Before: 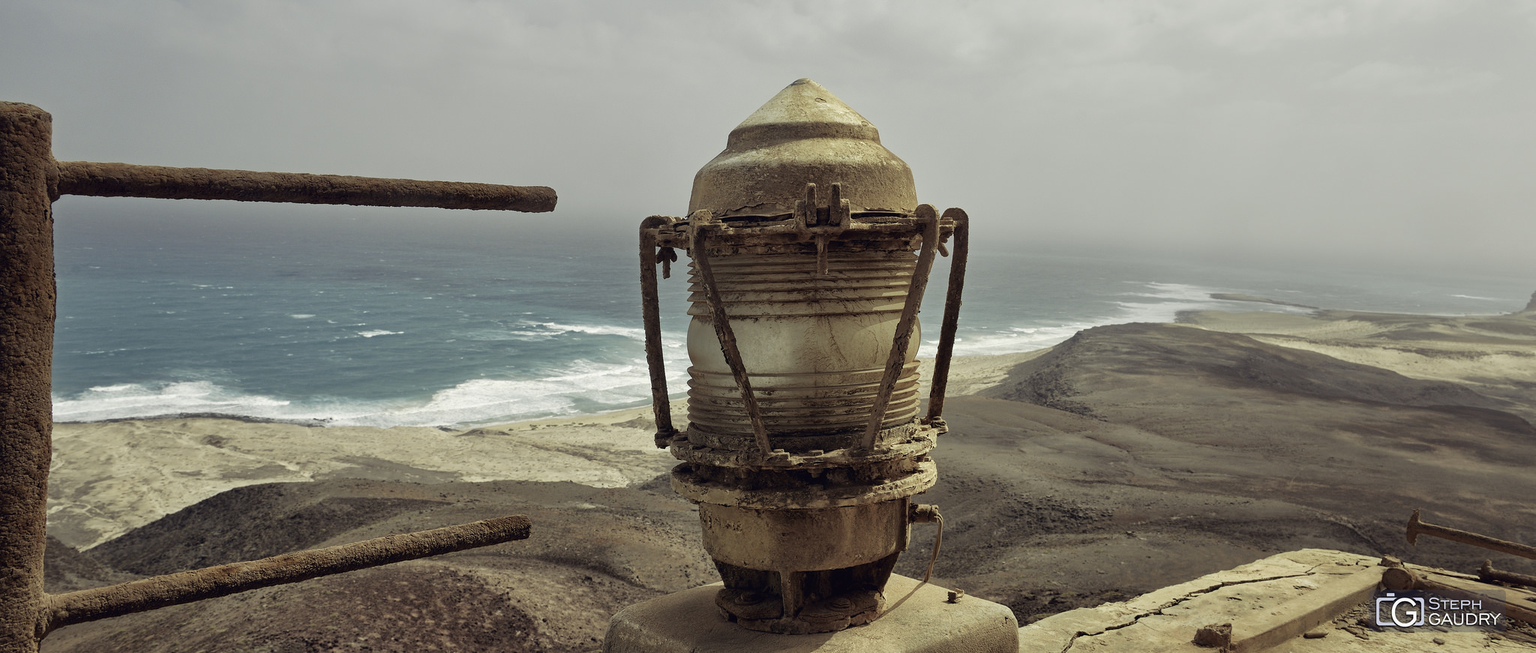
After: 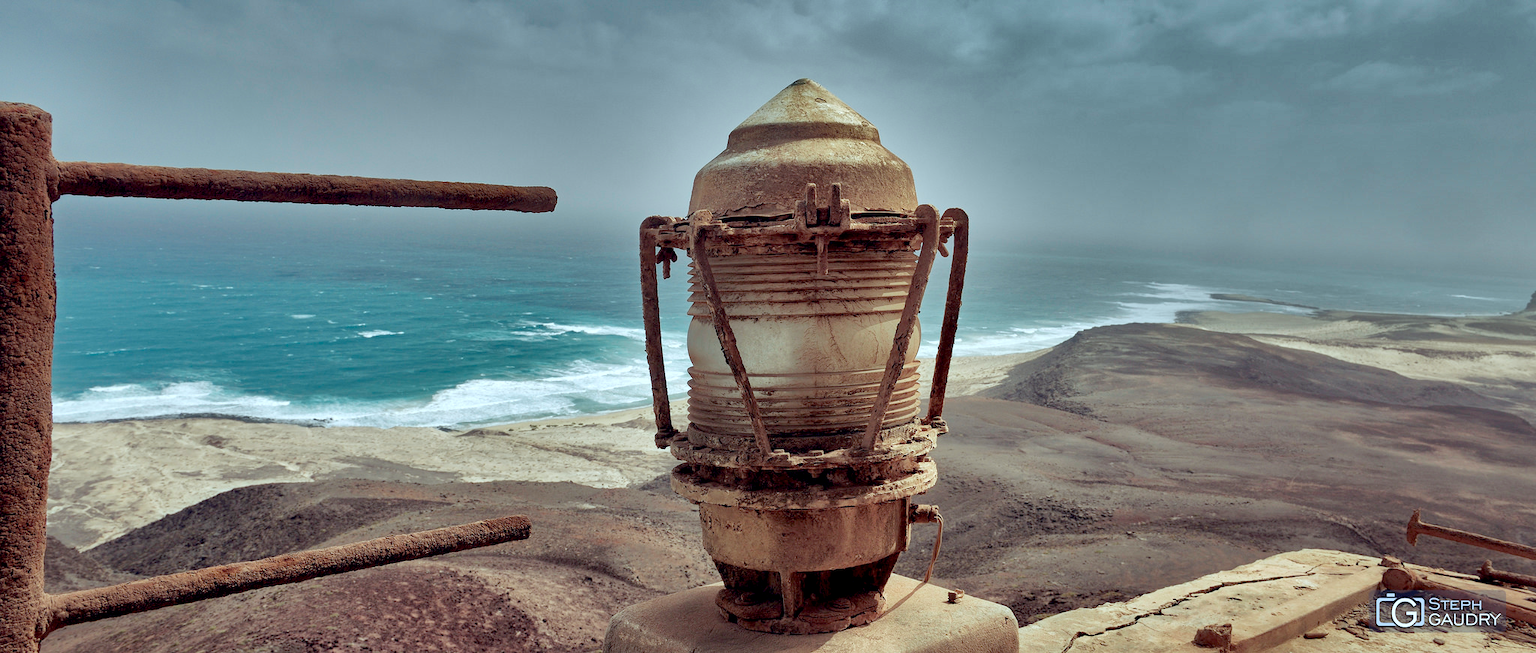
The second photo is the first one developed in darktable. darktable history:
exposure: black level correction 0.009, exposure 0.119 EV, compensate highlight preservation false
color calibration: illuminant F (fluorescent), F source F9 (Cool White Deluxe 4150 K) – high CRI, x 0.374, y 0.373, temperature 4158.34 K
shadows and highlights: shadows 20.91, highlights -82.73, soften with gaussian
